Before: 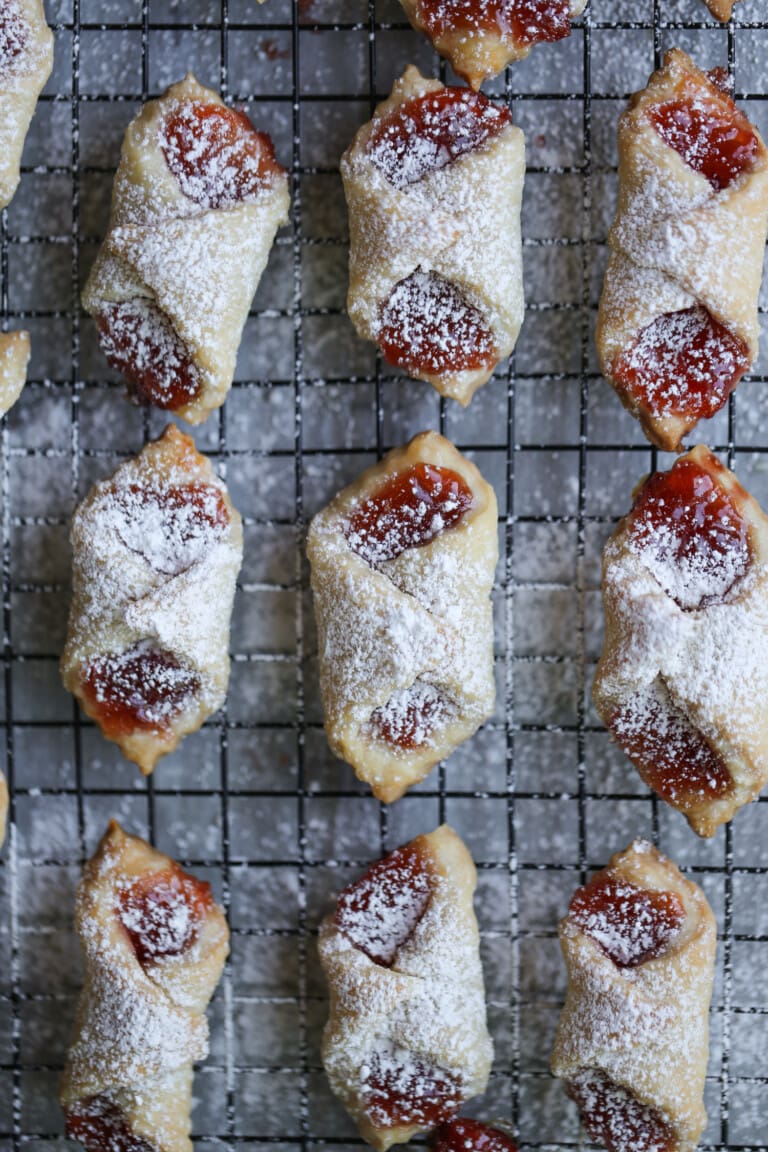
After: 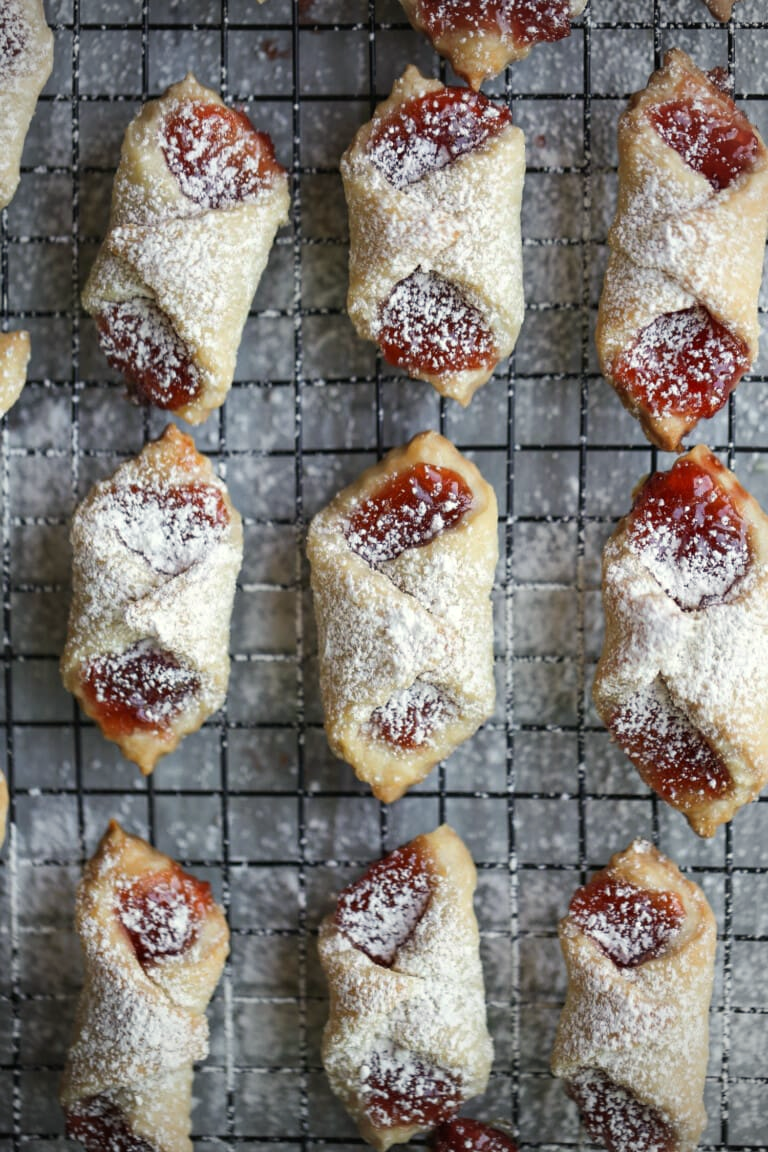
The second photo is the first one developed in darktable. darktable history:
exposure: exposure 0.2 EV, compensate highlight preservation false
vignetting: on, module defaults
white balance: red 1.029, blue 0.92
